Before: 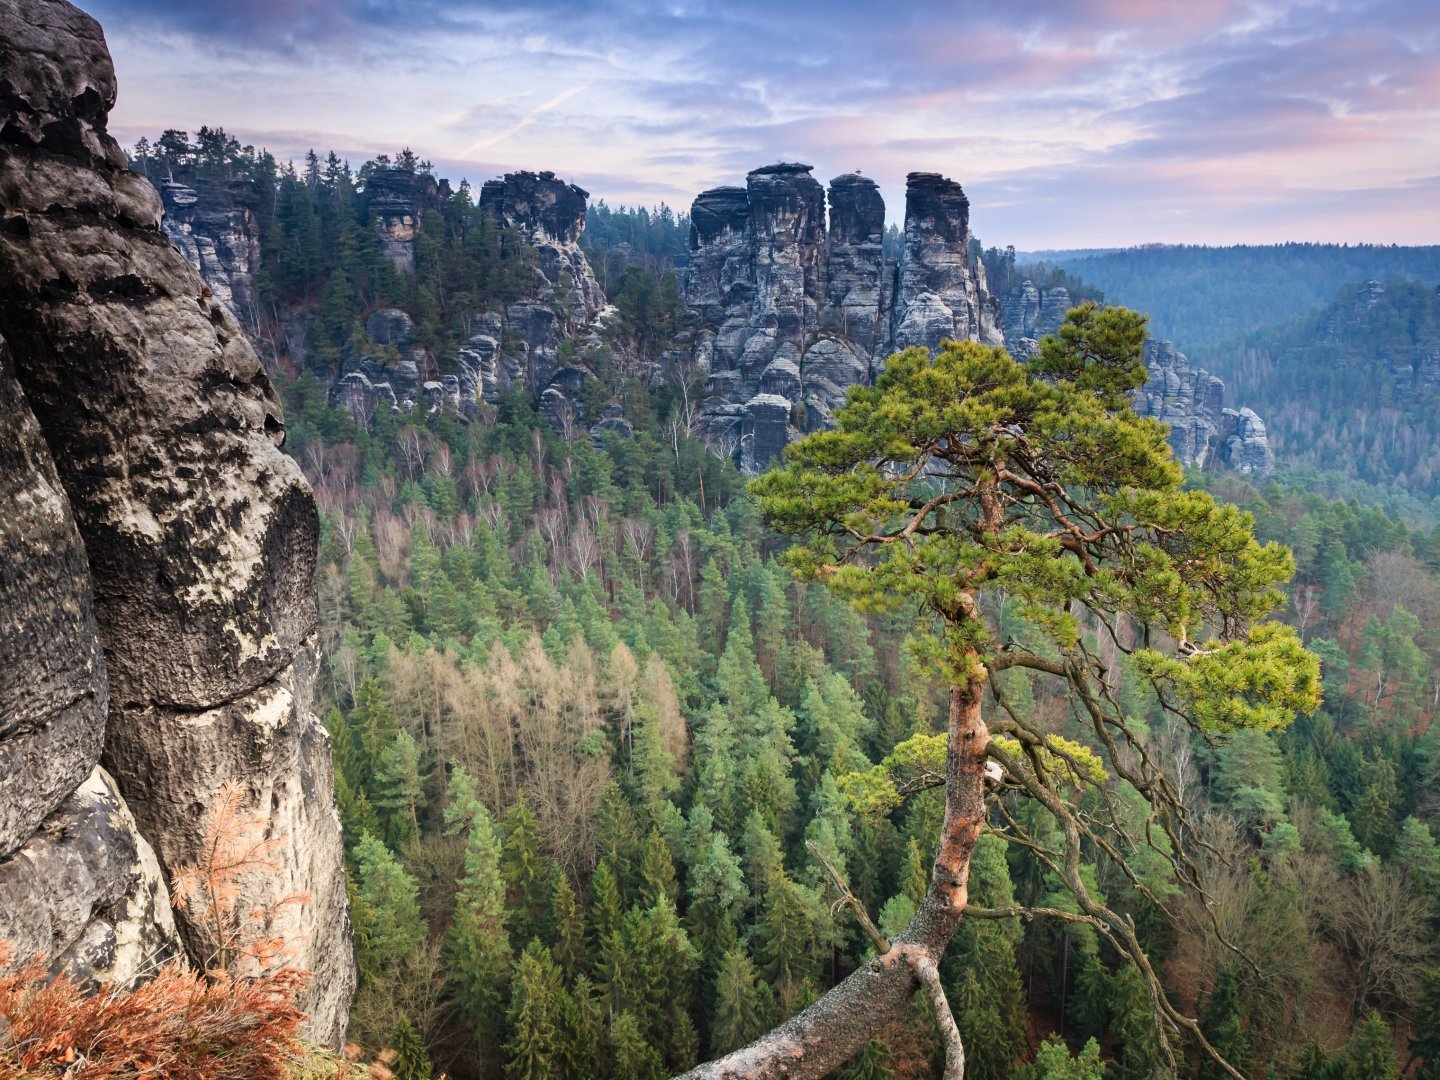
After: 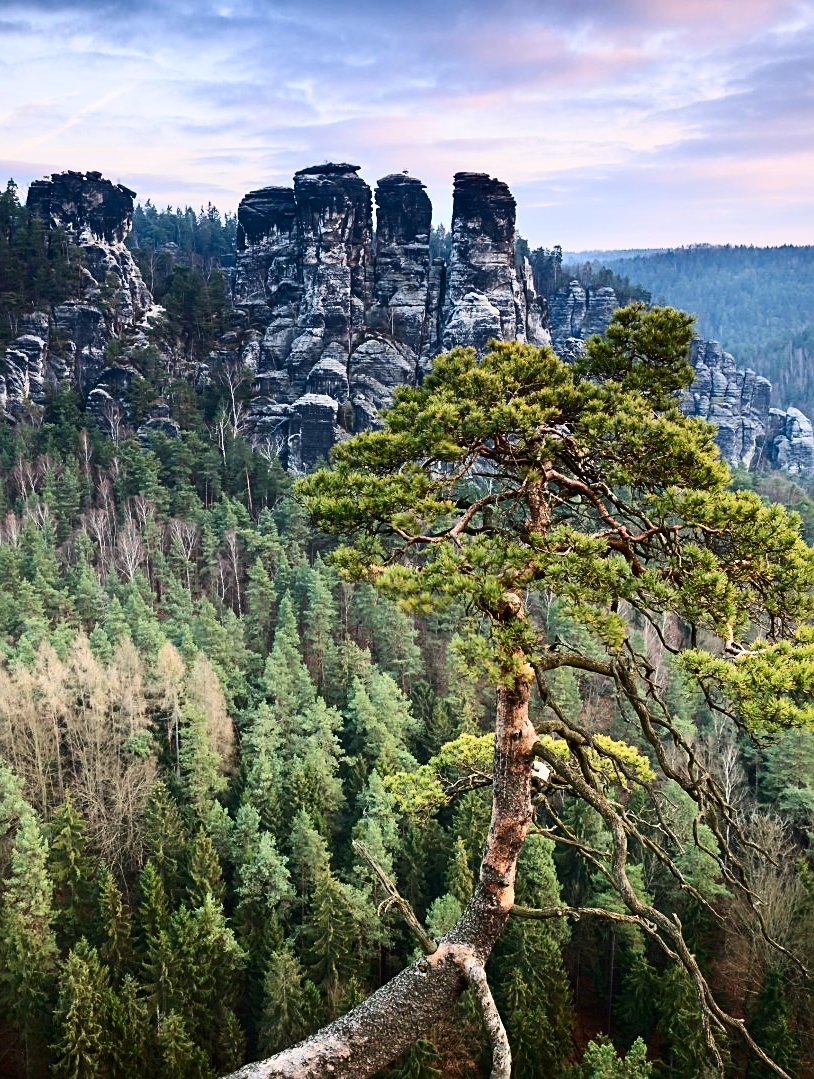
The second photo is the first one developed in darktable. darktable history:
sharpen: on, module defaults
crop: left 31.466%, top 0.014%, right 11.942%
contrast brightness saturation: contrast 0.297
